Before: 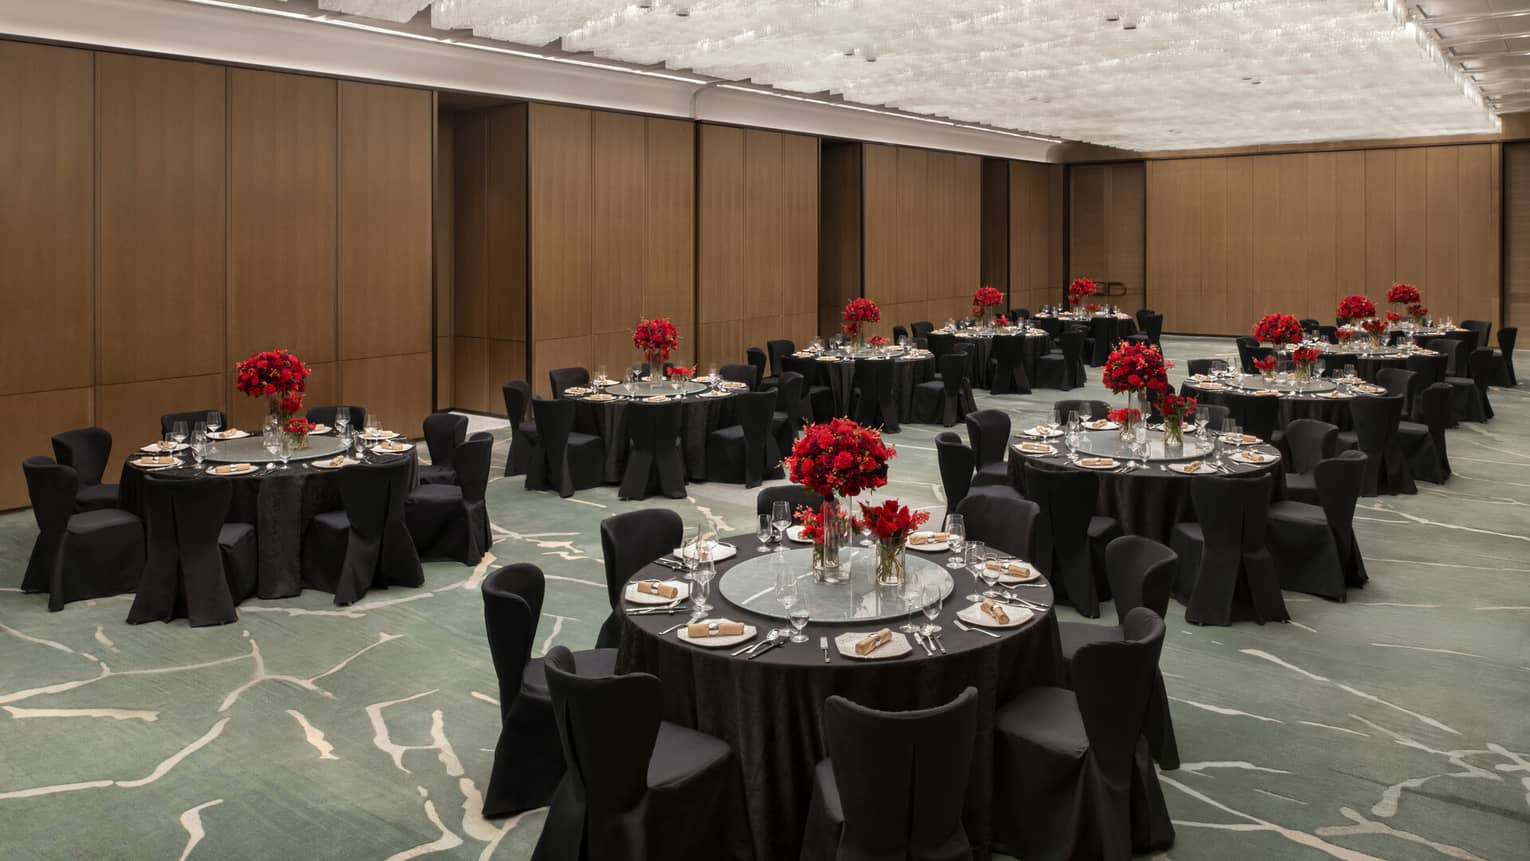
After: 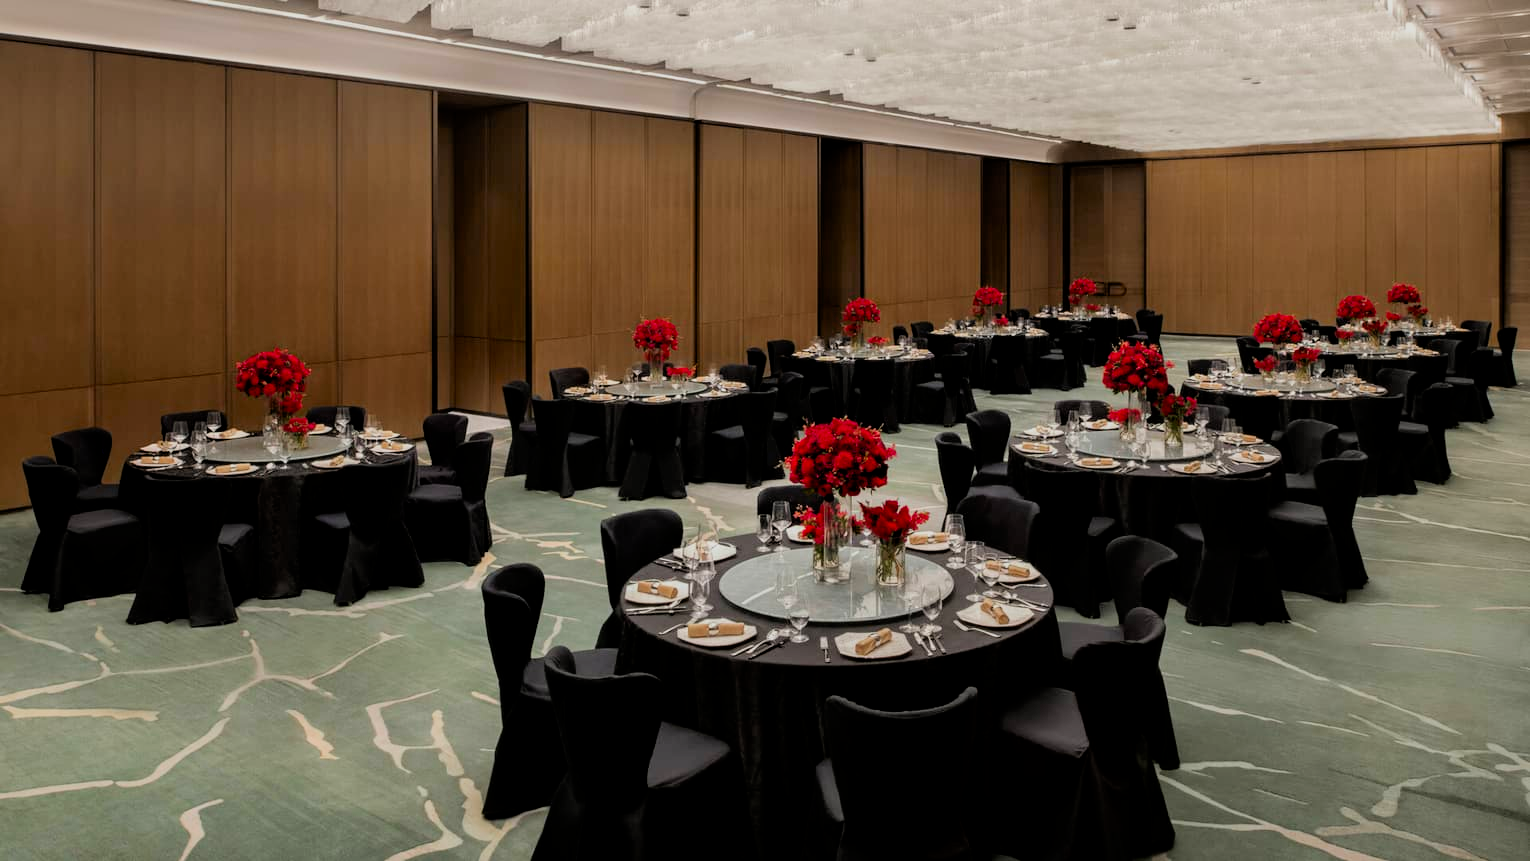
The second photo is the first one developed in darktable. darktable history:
color zones: curves: ch0 [(0, 0.425) (0.143, 0.422) (0.286, 0.42) (0.429, 0.419) (0.571, 0.419) (0.714, 0.42) (0.857, 0.422) (1, 0.425)]; ch1 [(0, 0.666) (0.143, 0.669) (0.286, 0.671) (0.429, 0.67) (0.571, 0.67) (0.714, 0.67) (0.857, 0.67) (1, 0.666)]
filmic rgb: black relative exposure -7.74 EV, white relative exposure 4.42 EV, threshold 5.98 EV, target black luminance 0%, hardness 3.75, latitude 50.54%, contrast 1.071, highlights saturation mix 8.92%, shadows ↔ highlights balance -0.231%, color science v6 (2022), enable highlight reconstruction true
